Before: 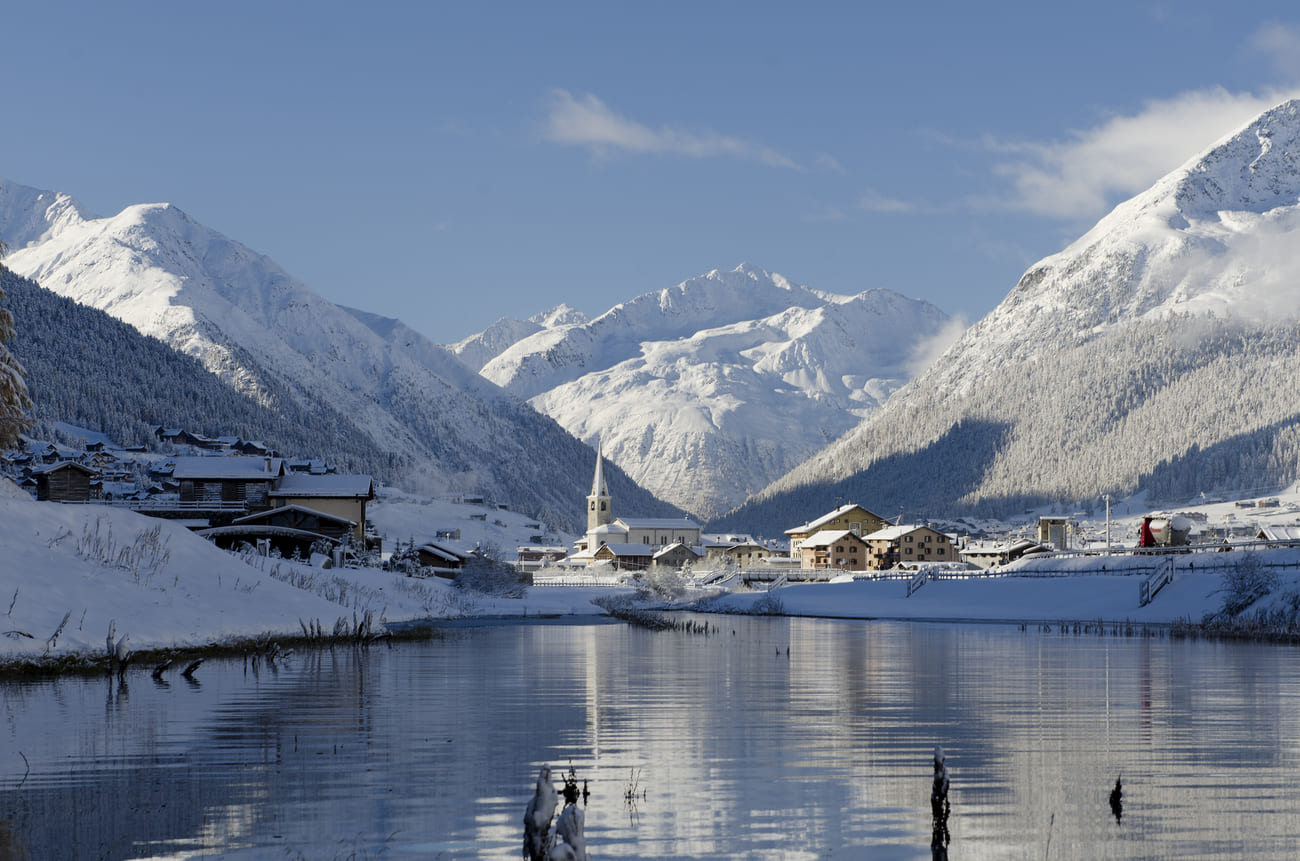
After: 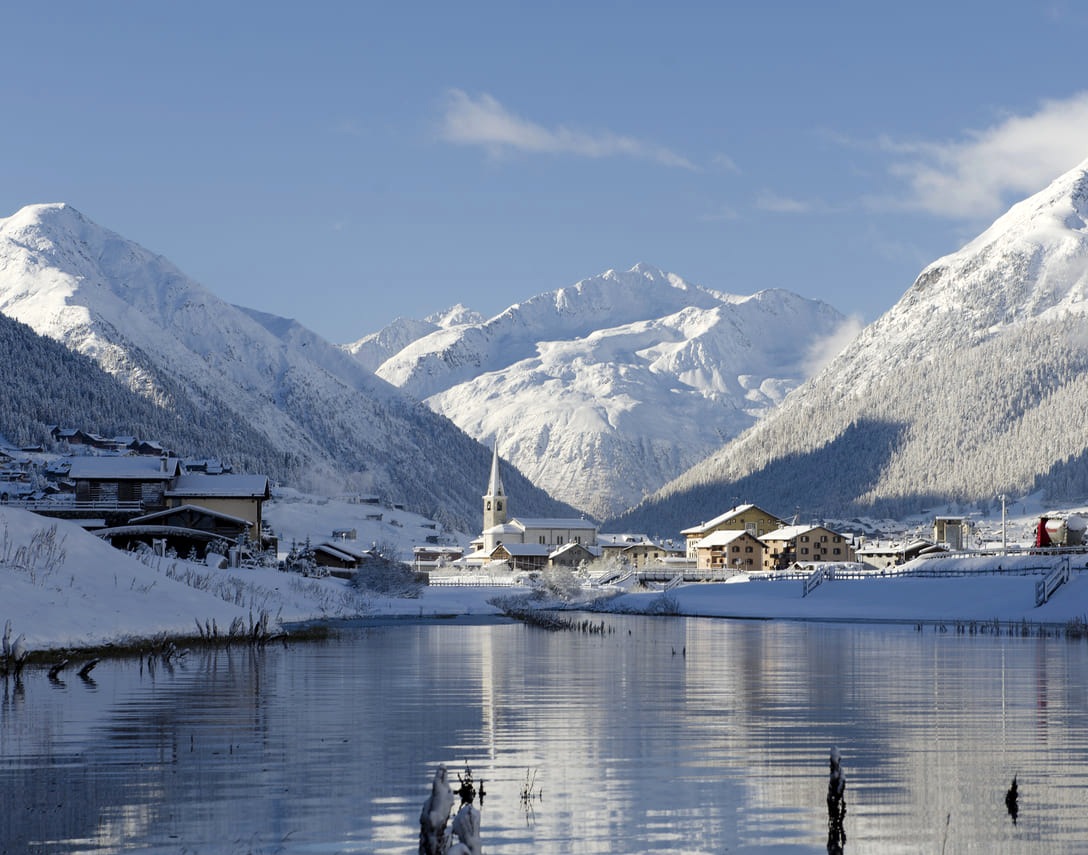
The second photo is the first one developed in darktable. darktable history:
crop: left 8.026%, right 7.374%
exposure: exposure 0.2 EV, compensate highlight preservation false
